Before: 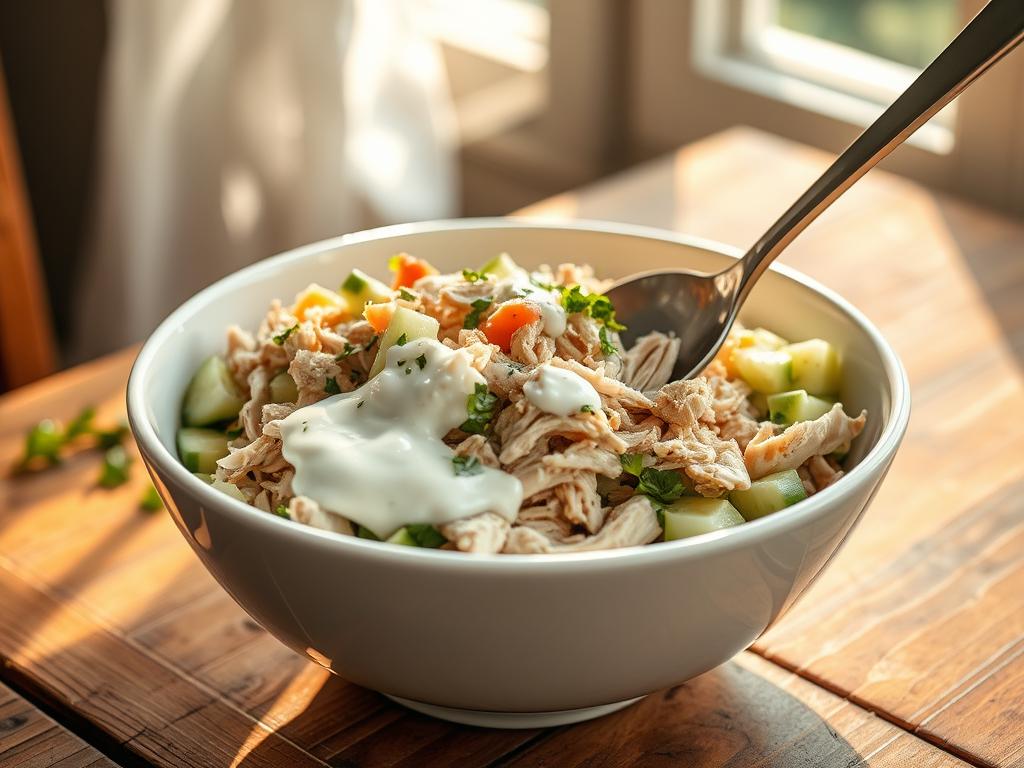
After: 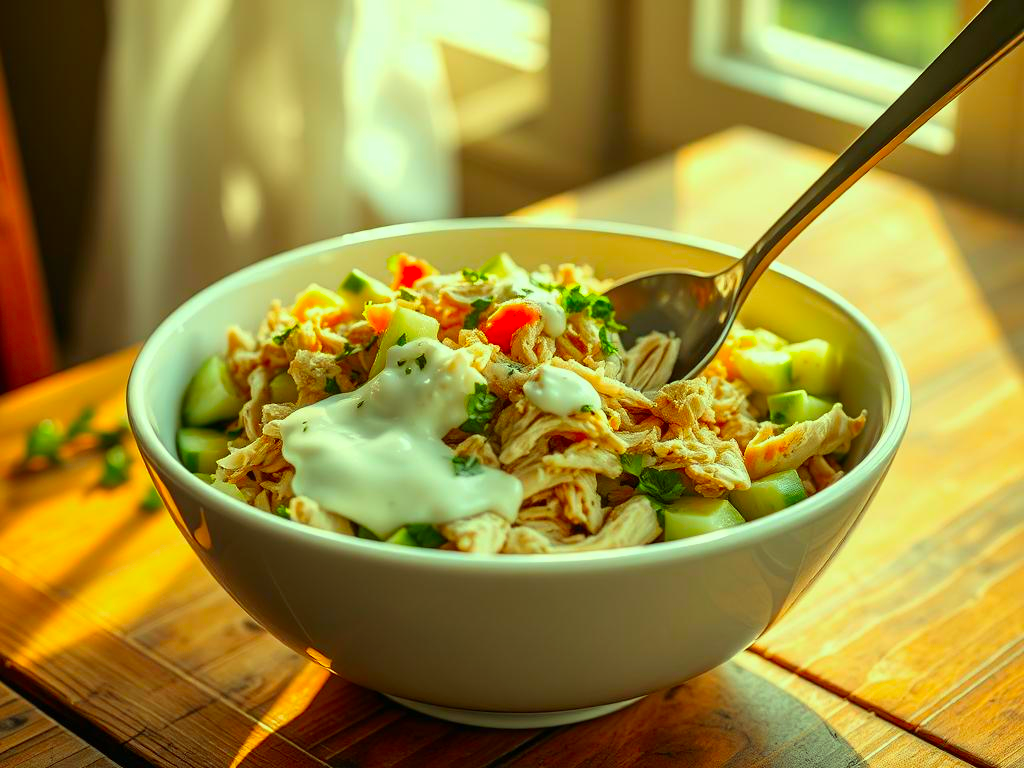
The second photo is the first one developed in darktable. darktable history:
color correction: highlights a* -11.19, highlights b* 9.94, saturation 1.72
